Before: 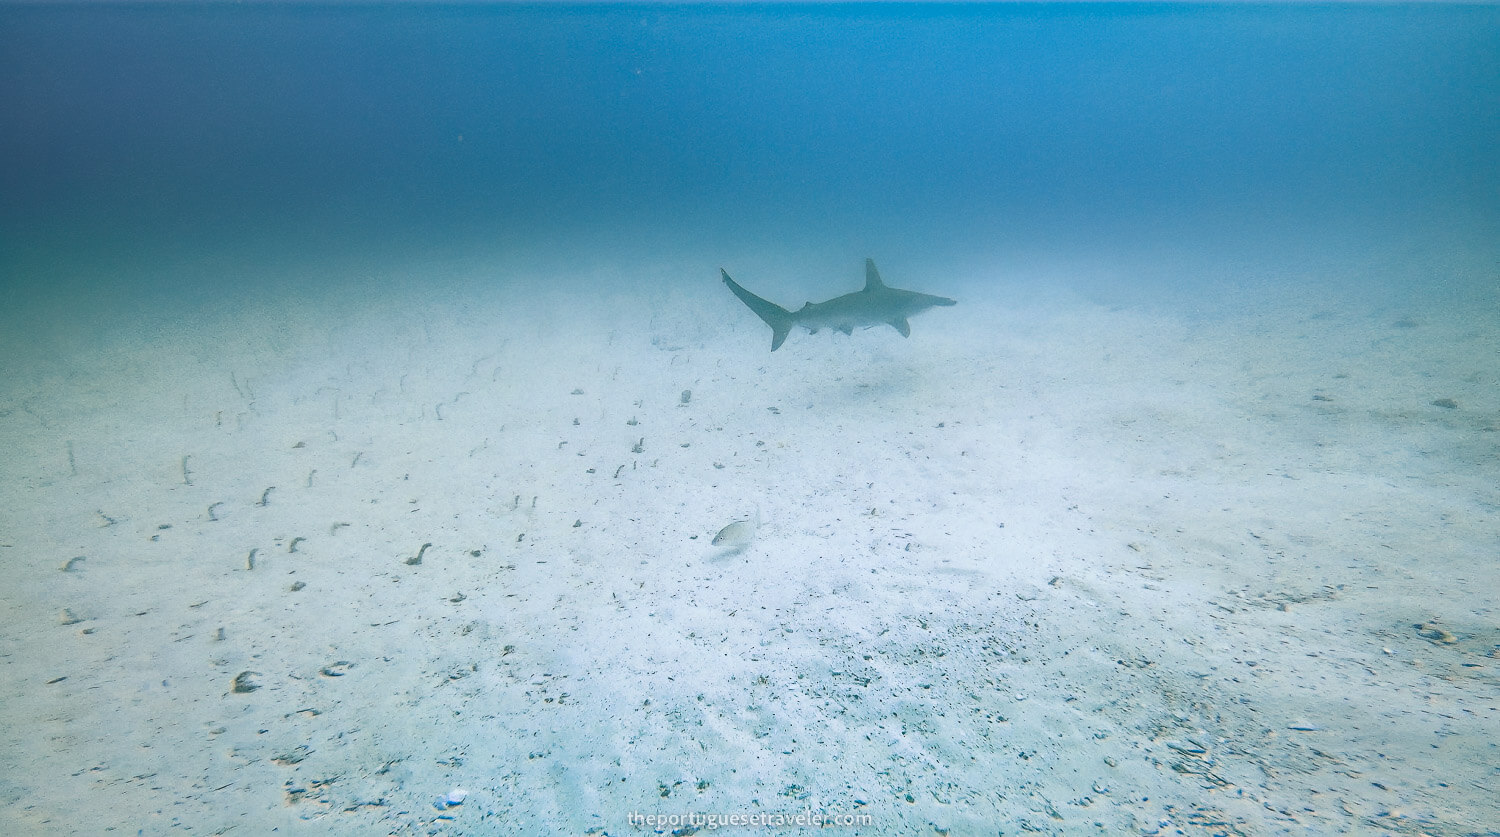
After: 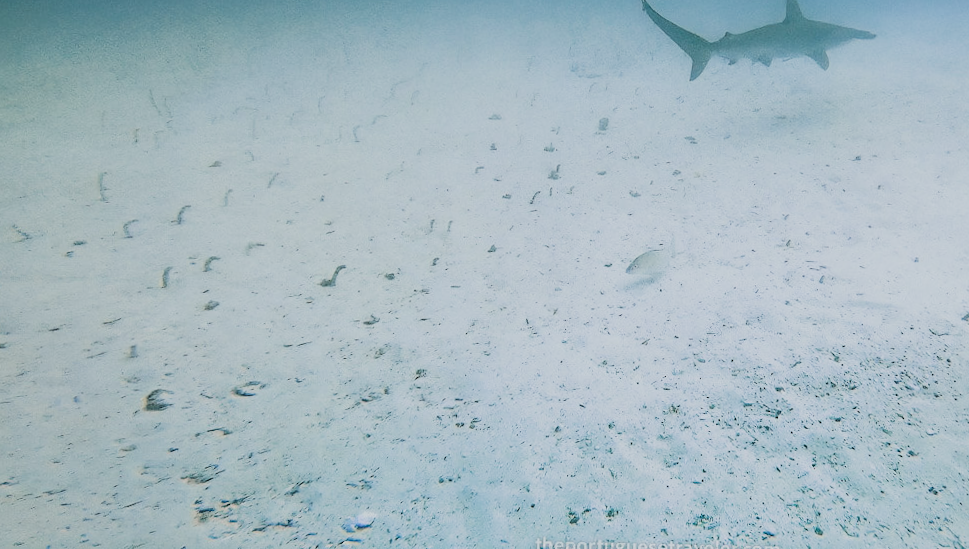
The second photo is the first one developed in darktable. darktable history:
color calibration: illuminant same as pipeline (D50), adaptation XYZ, x 0.345, y 0.358, temperature 5011.76 K
contrast brightness saturation: saturation -0.052
filmic rgb: black relative exposure -5.1 EV, white relative exposure 3.96 EV, hardness 2.89, contrast 1.198, color science v5 (2021), contrast in shadows safe, contrast in highlights safe
crop and rotate: angle -1.25°, left 3.868%, top 31.744%, right 28.962%
